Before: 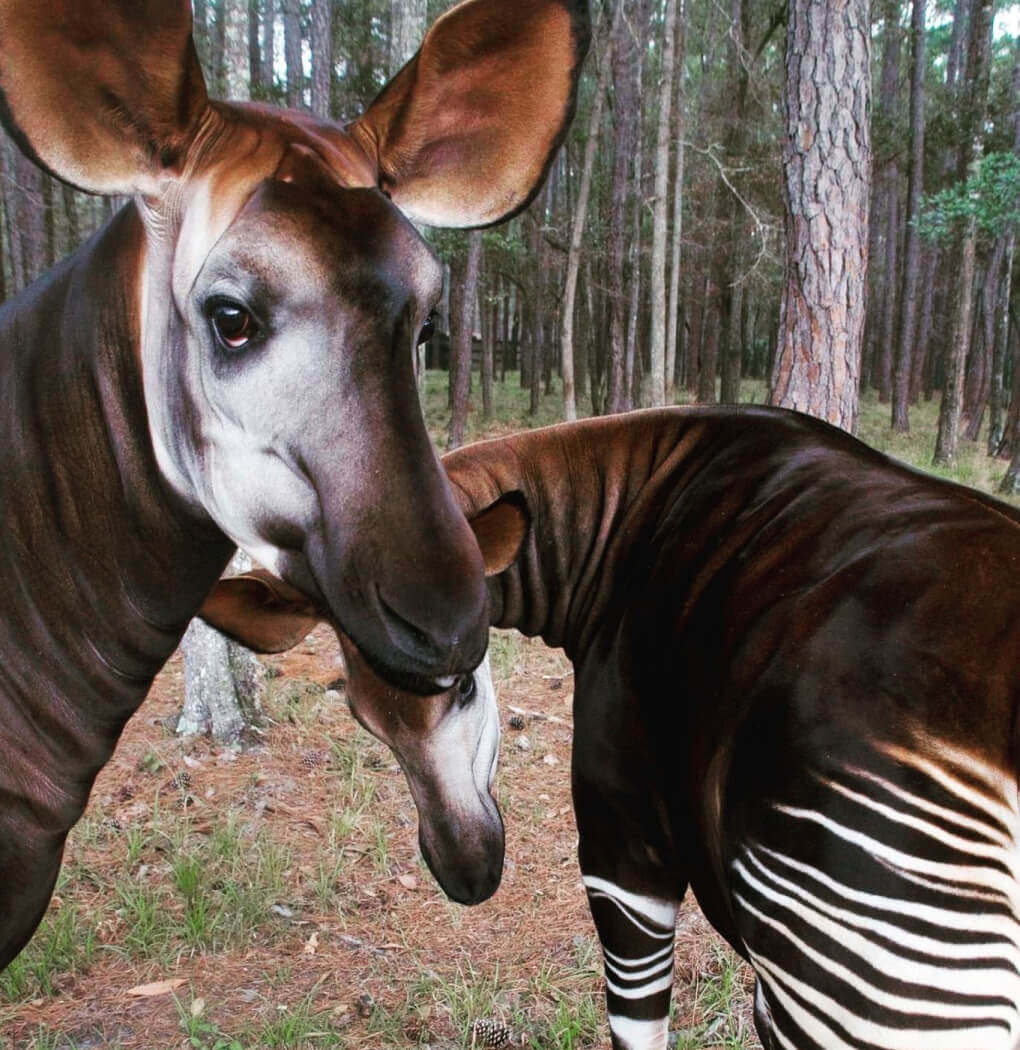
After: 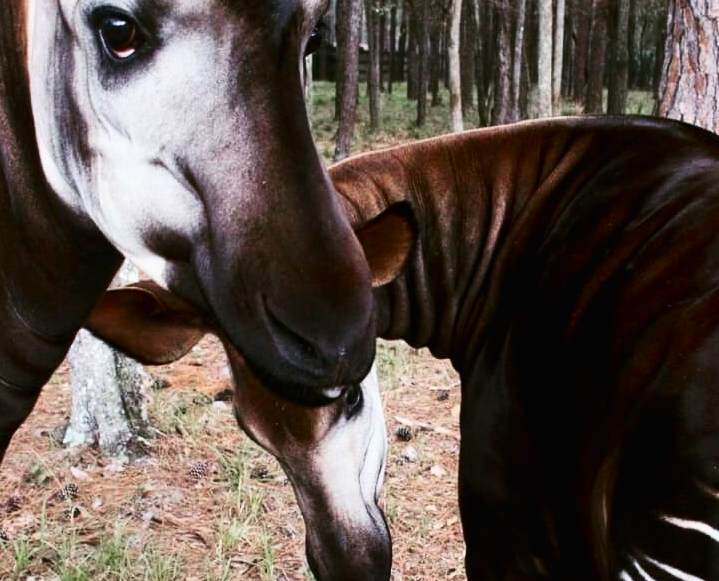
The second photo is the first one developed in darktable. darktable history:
contrast brightness saturation: contrast 0.28
crop: left 11.123%, top 27.61%, right 18.3%, bottom 17.034%
